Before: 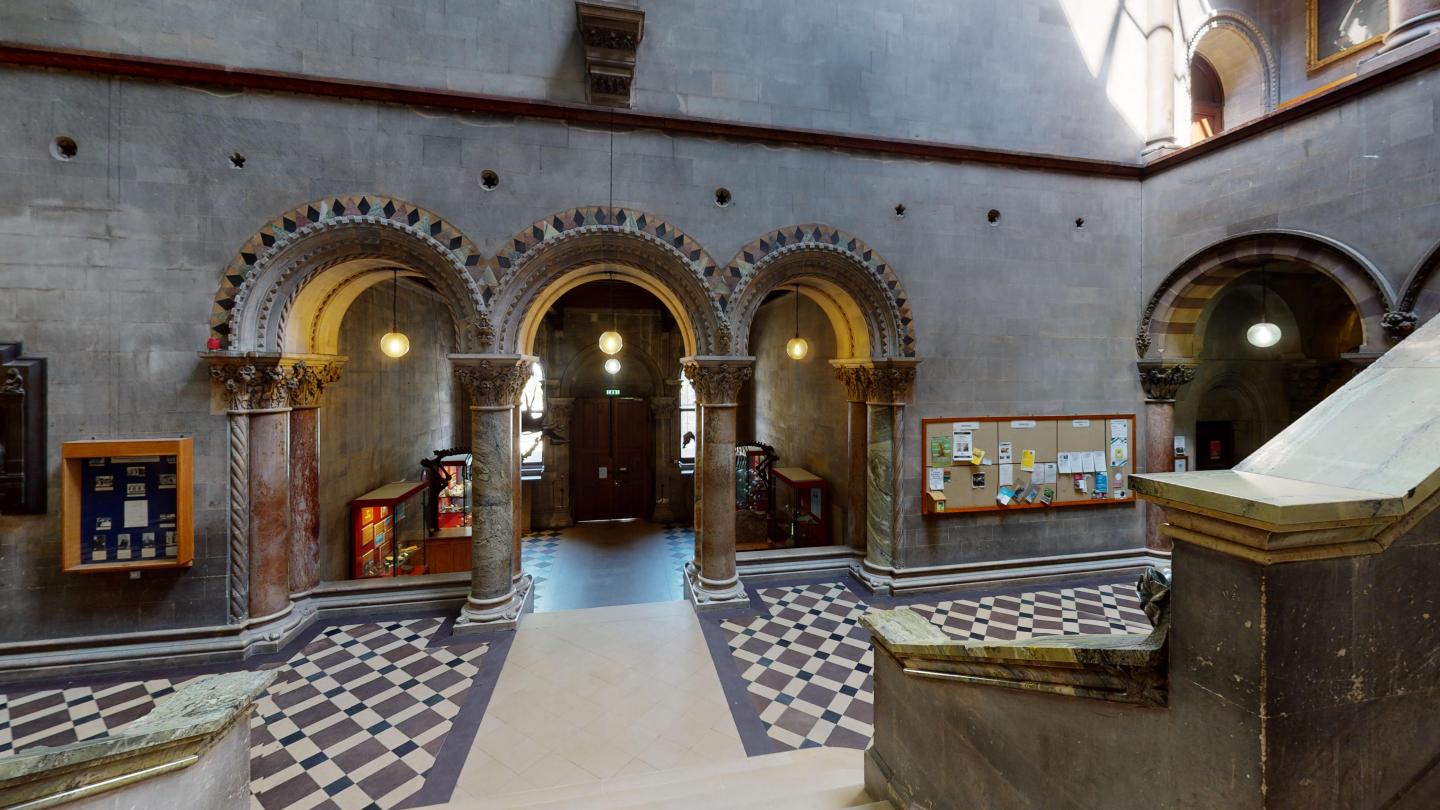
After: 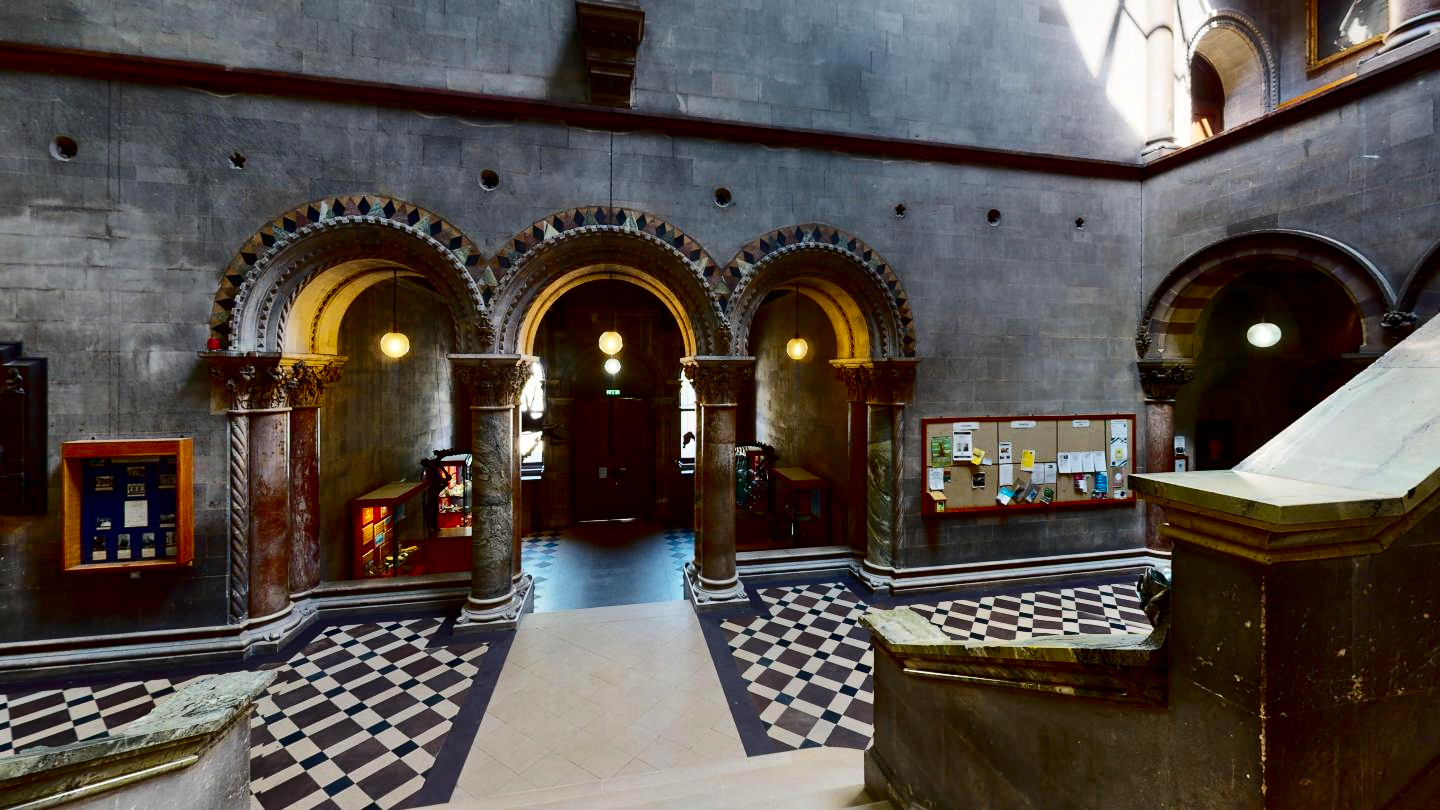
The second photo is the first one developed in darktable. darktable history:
contrast brightness saturation: contrast 0.243, brightness -0.229, saturation 0.135
shadows and highlights: soften with gaussian
